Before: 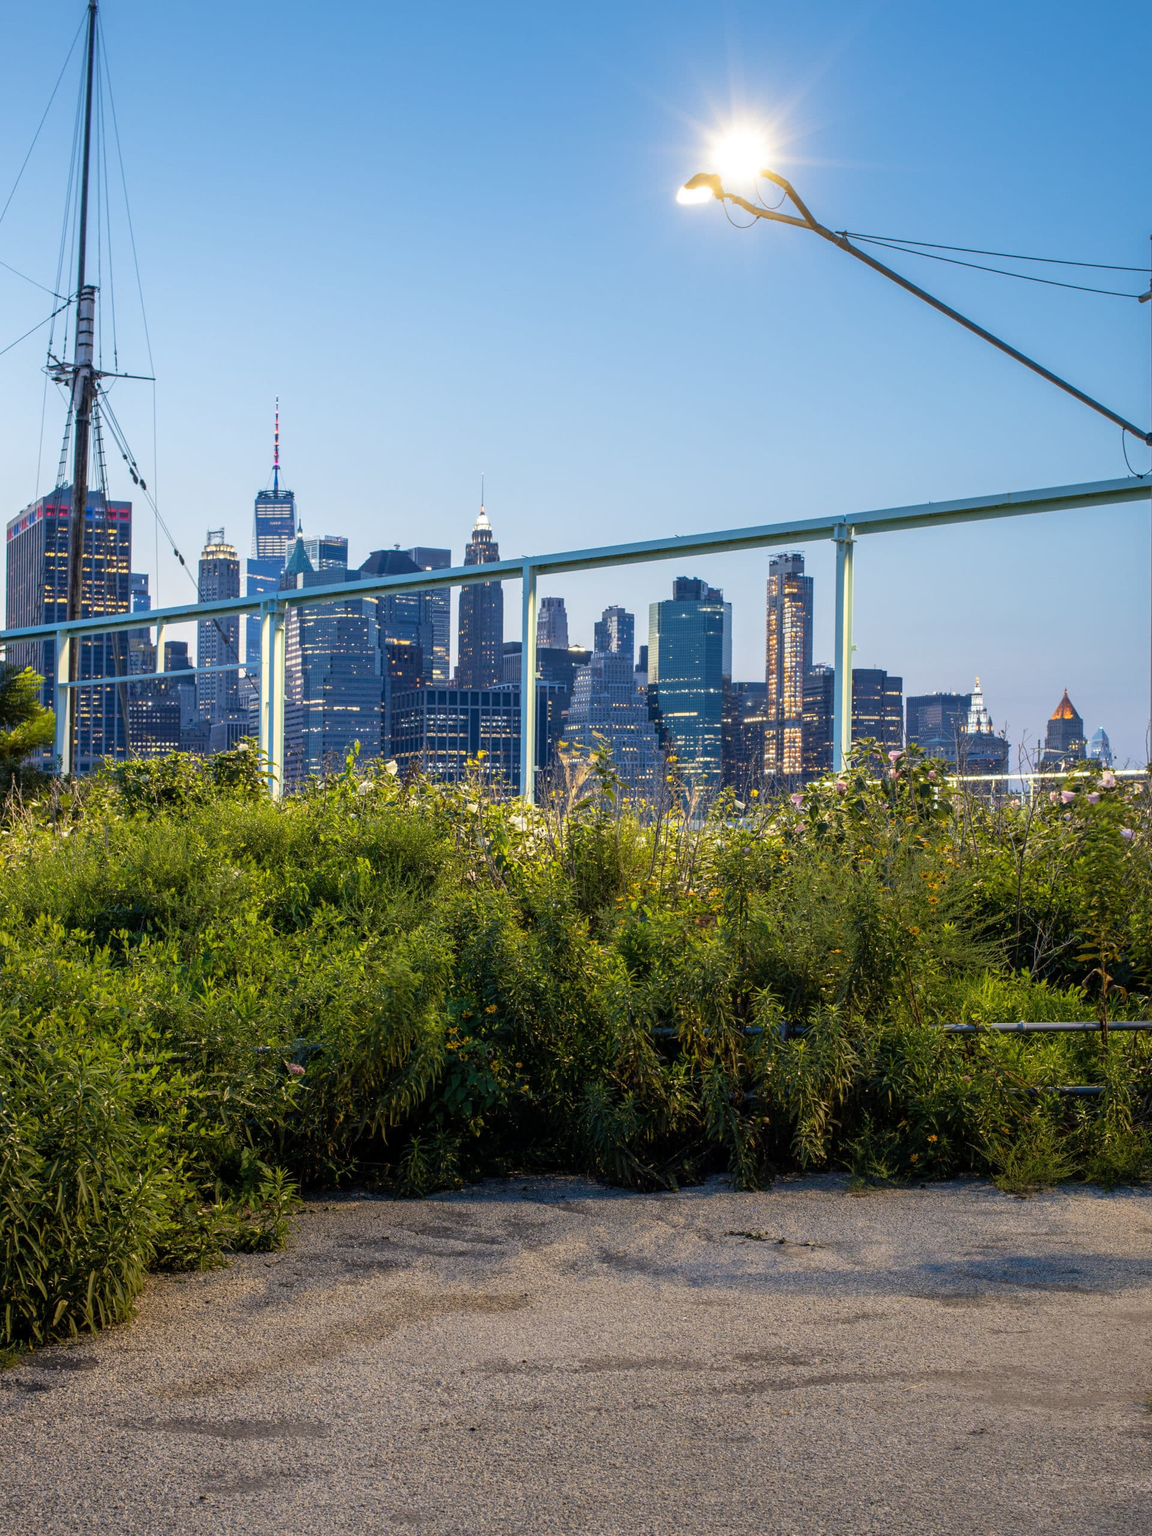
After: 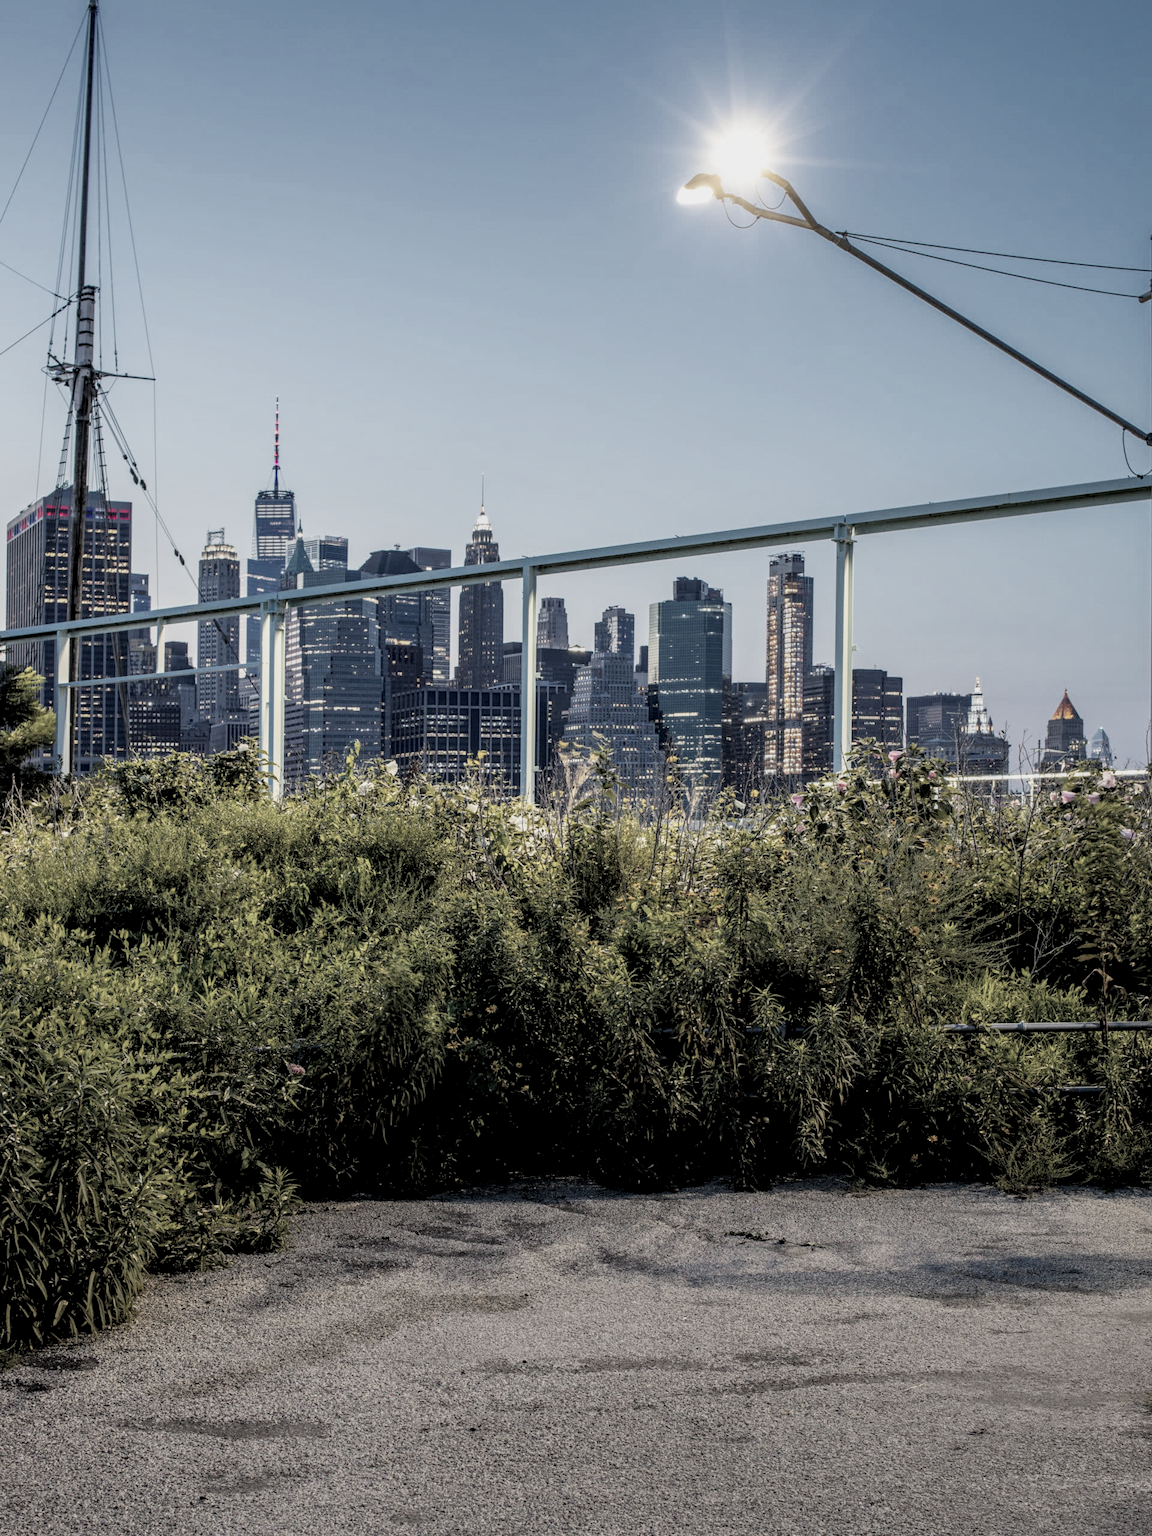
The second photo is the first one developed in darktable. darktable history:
color zones: curves: ch1 [(0, 0.34) (0.143, 0.164) (0.286, 0.152) (0.429, 0.176) (0.571, 0.173) (0.714, 0.188) (0.857, 0.199) (1, 0.34)]
filmic rgb: black relative exposure -7.75 EV, white relative exposure 4.4 EV, threshold 3 EV, target black luminance 0%, hardness 3.76, latitude 50.51%, contrast 1.074, highlights saturation mix 10%, shadows ↔ highlights balance -0.22%, color science v4 (2020), enable highlight reconstruction true
local contrast: on, module defaults
